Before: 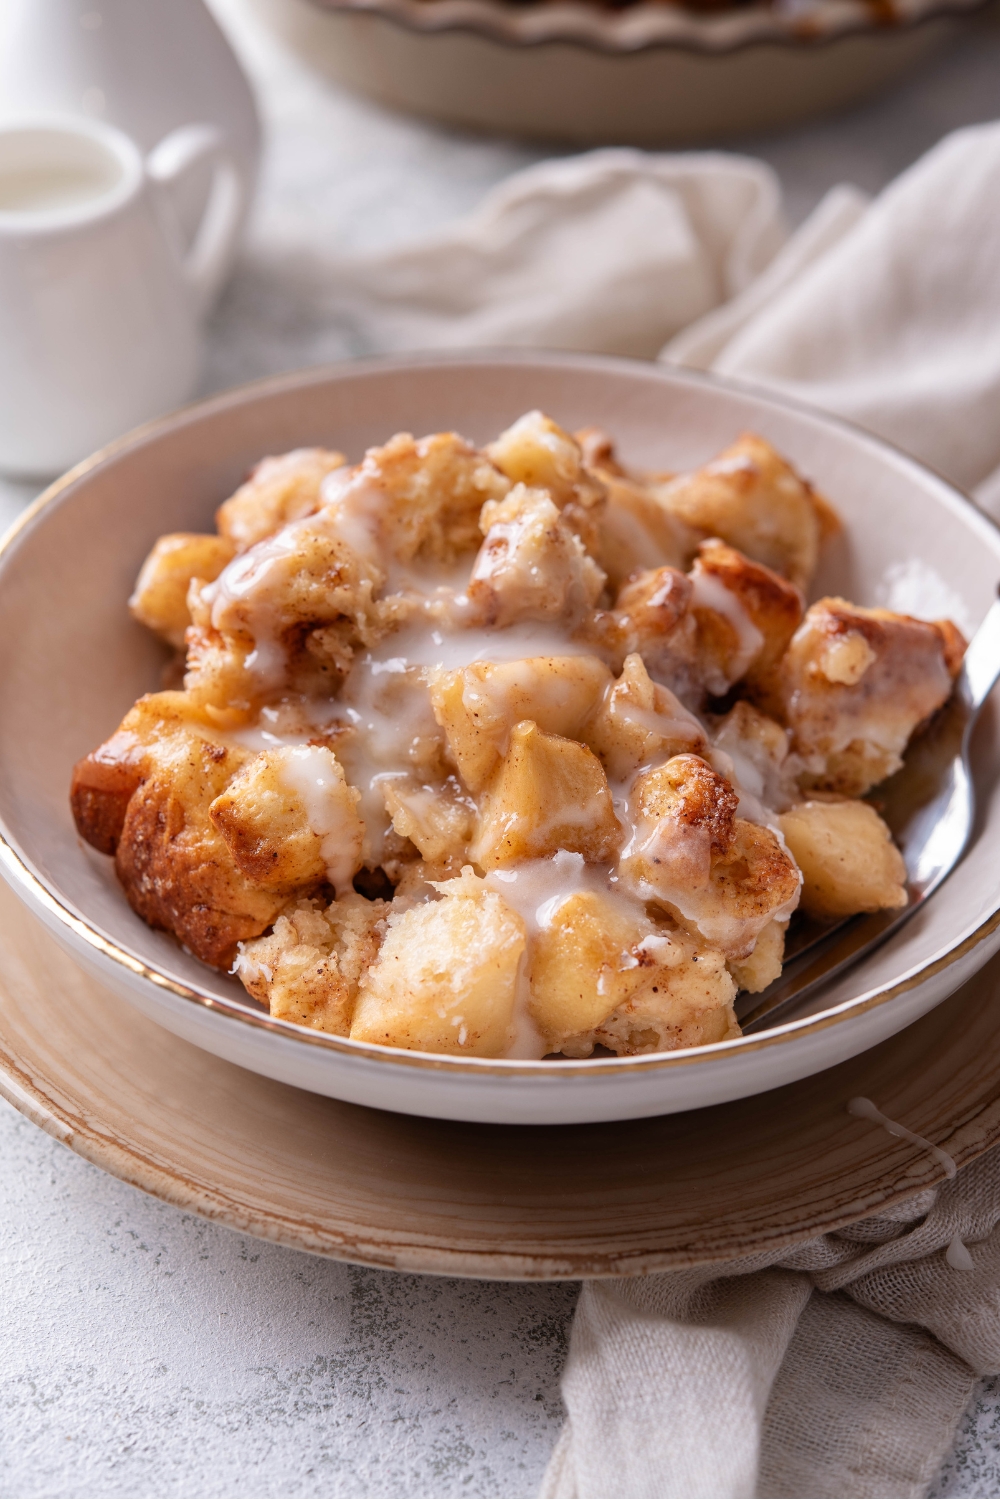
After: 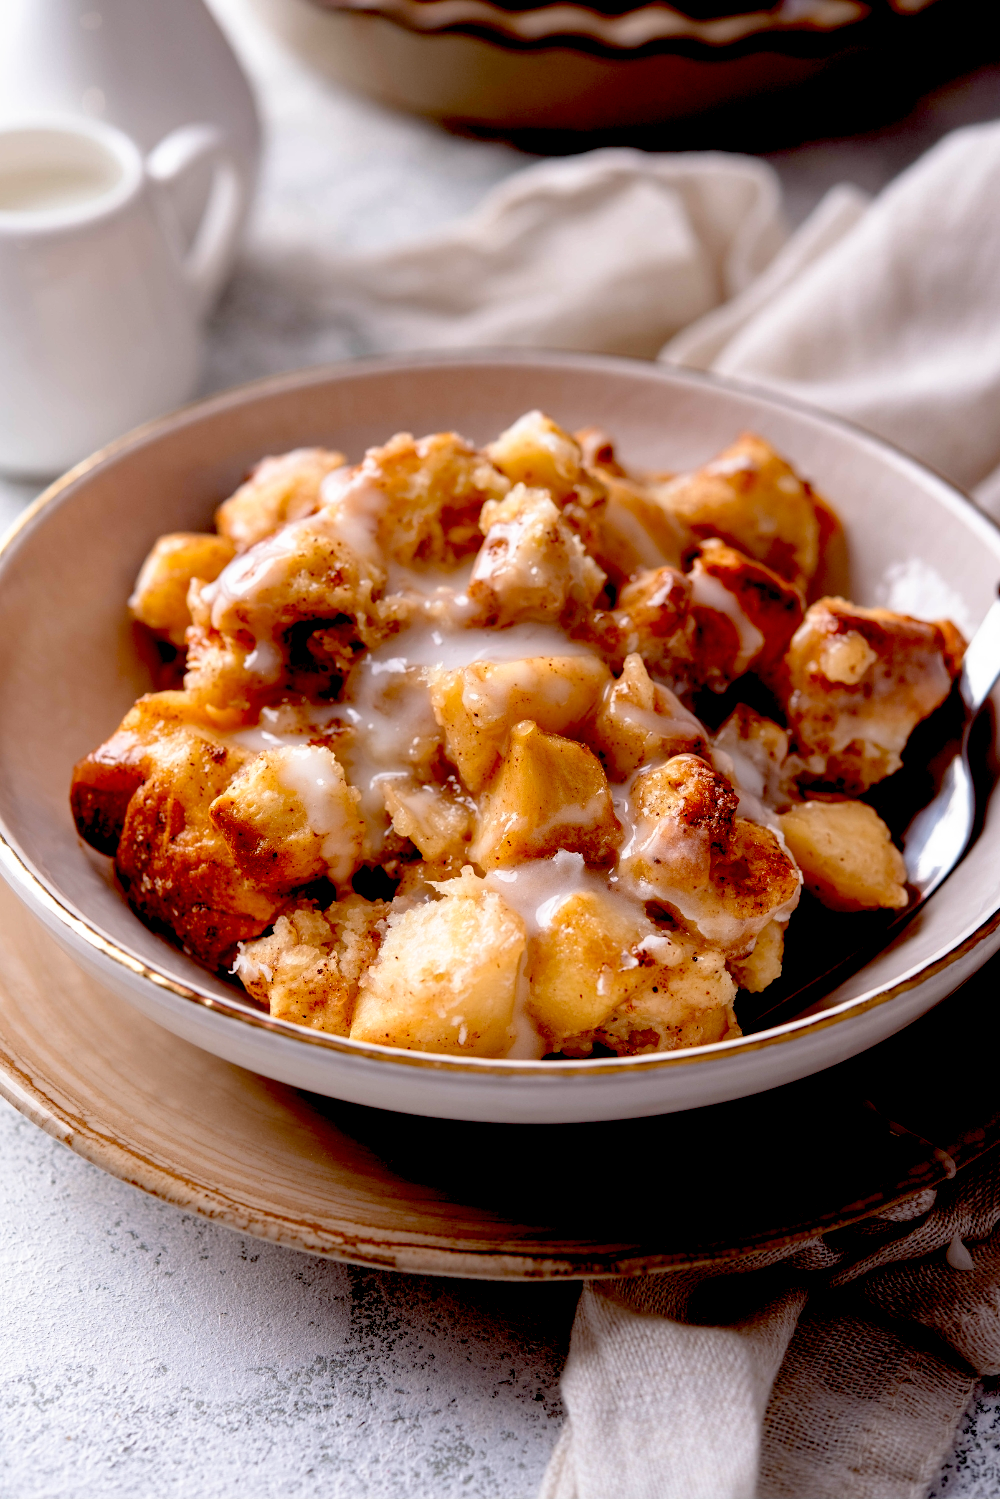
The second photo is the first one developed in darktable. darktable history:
base curve: curves: ch0 [(0.017, 0) (0.425, 0.441) (0.844, 0.933) (1, 1)], preserve colors none
exposure: black level correction 0.058, compensate exposure bias true, compensate highlight preservation false
